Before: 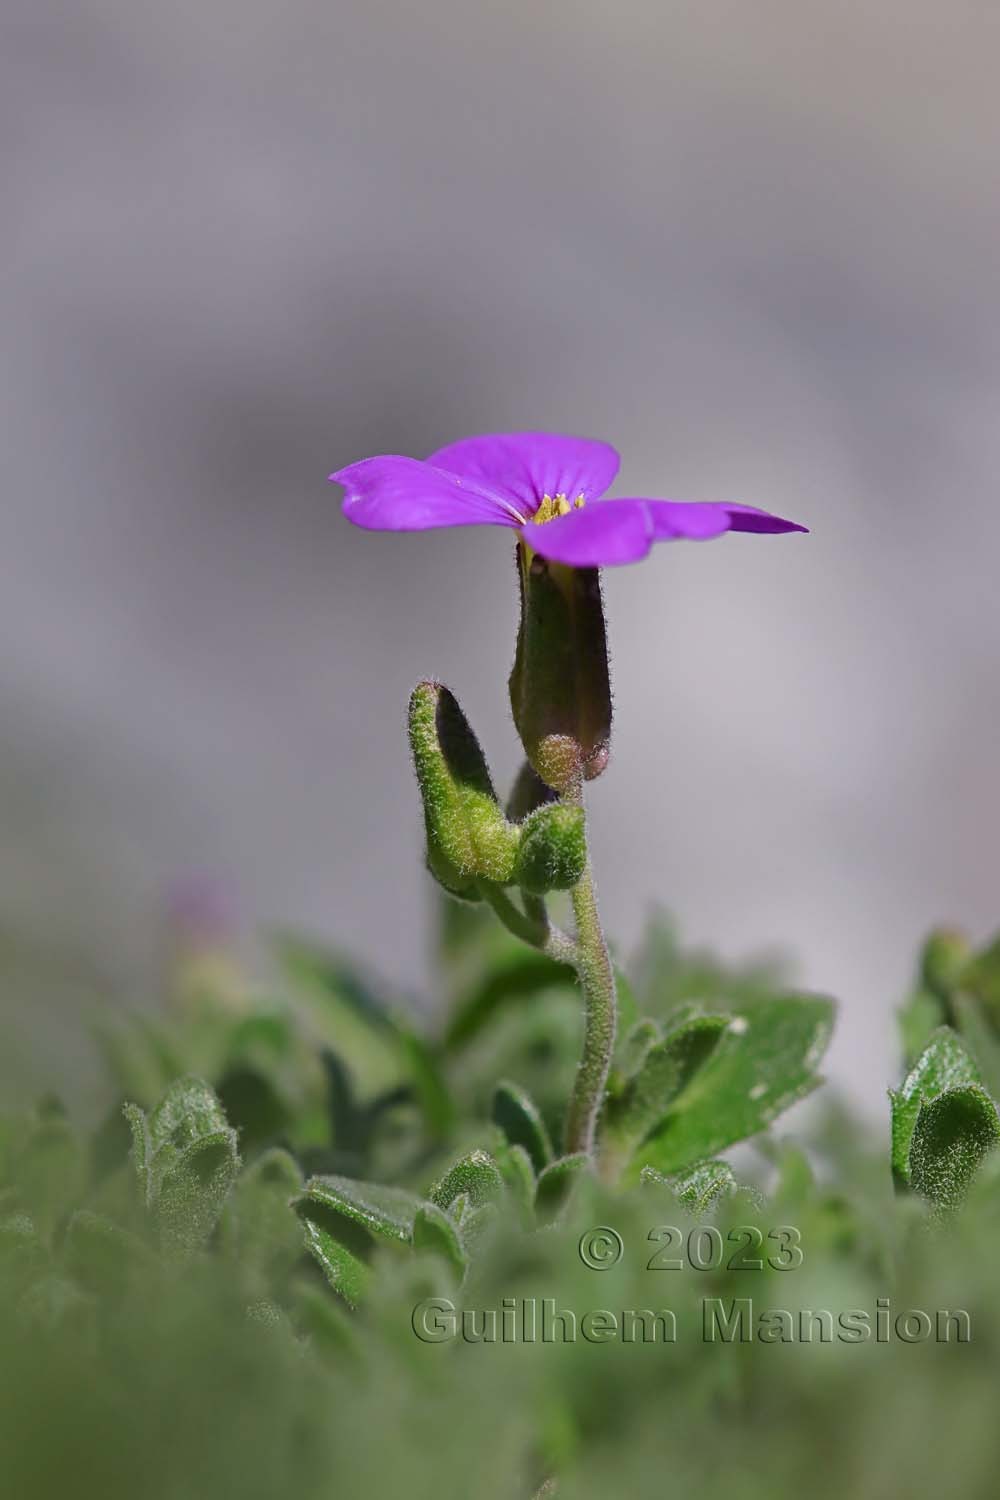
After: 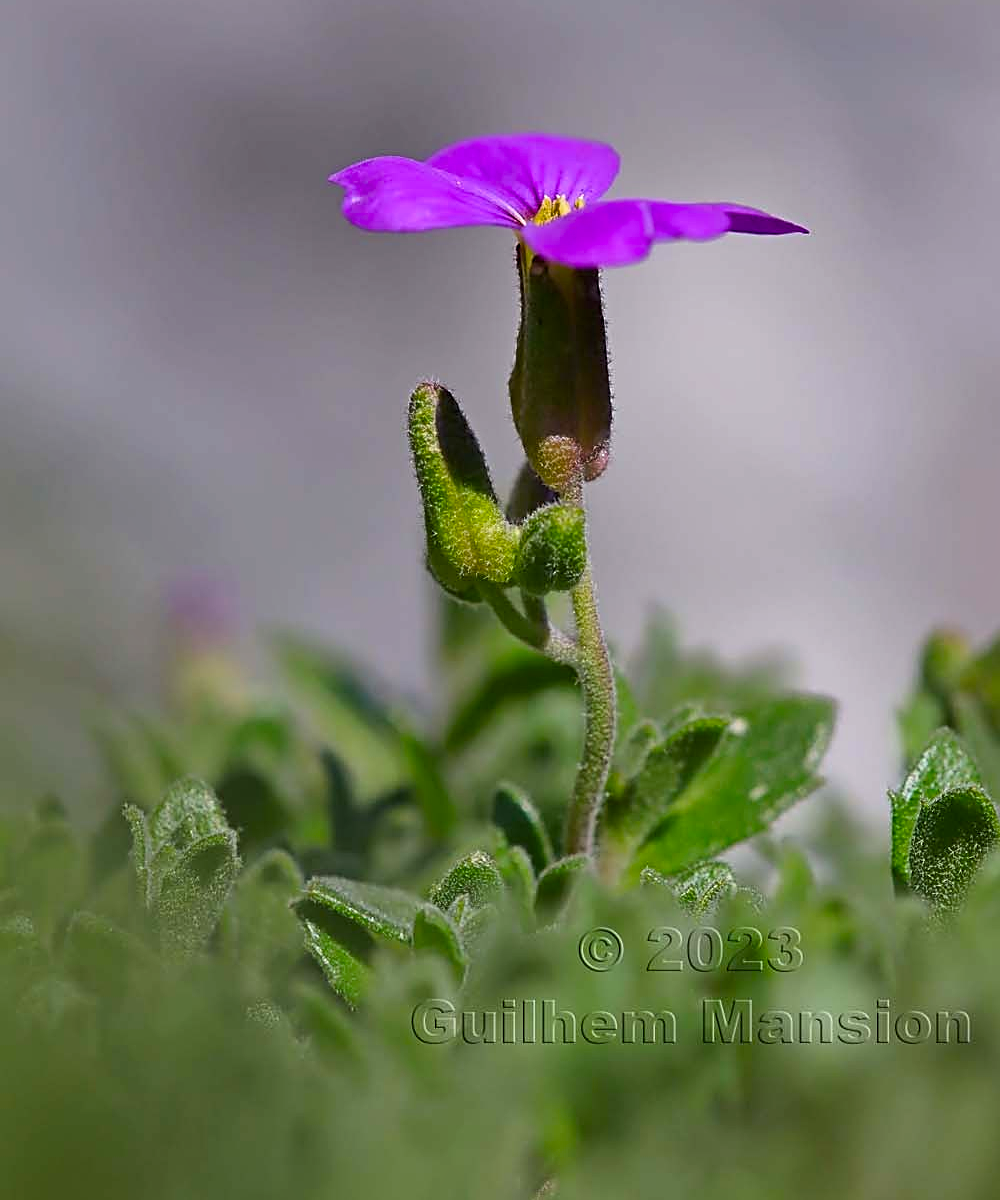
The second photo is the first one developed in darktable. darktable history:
local contrast: mode bilateral grid, contrast 20, coarseness 50, detail 120%, midtone range 0.2
crop and rotate: top 19.998%
sharpen: on, module defaults
color balance rgb: perceptual saturation grading › global saturation 20%, global vibrance 20%
tone equalizer: on, module defaults
